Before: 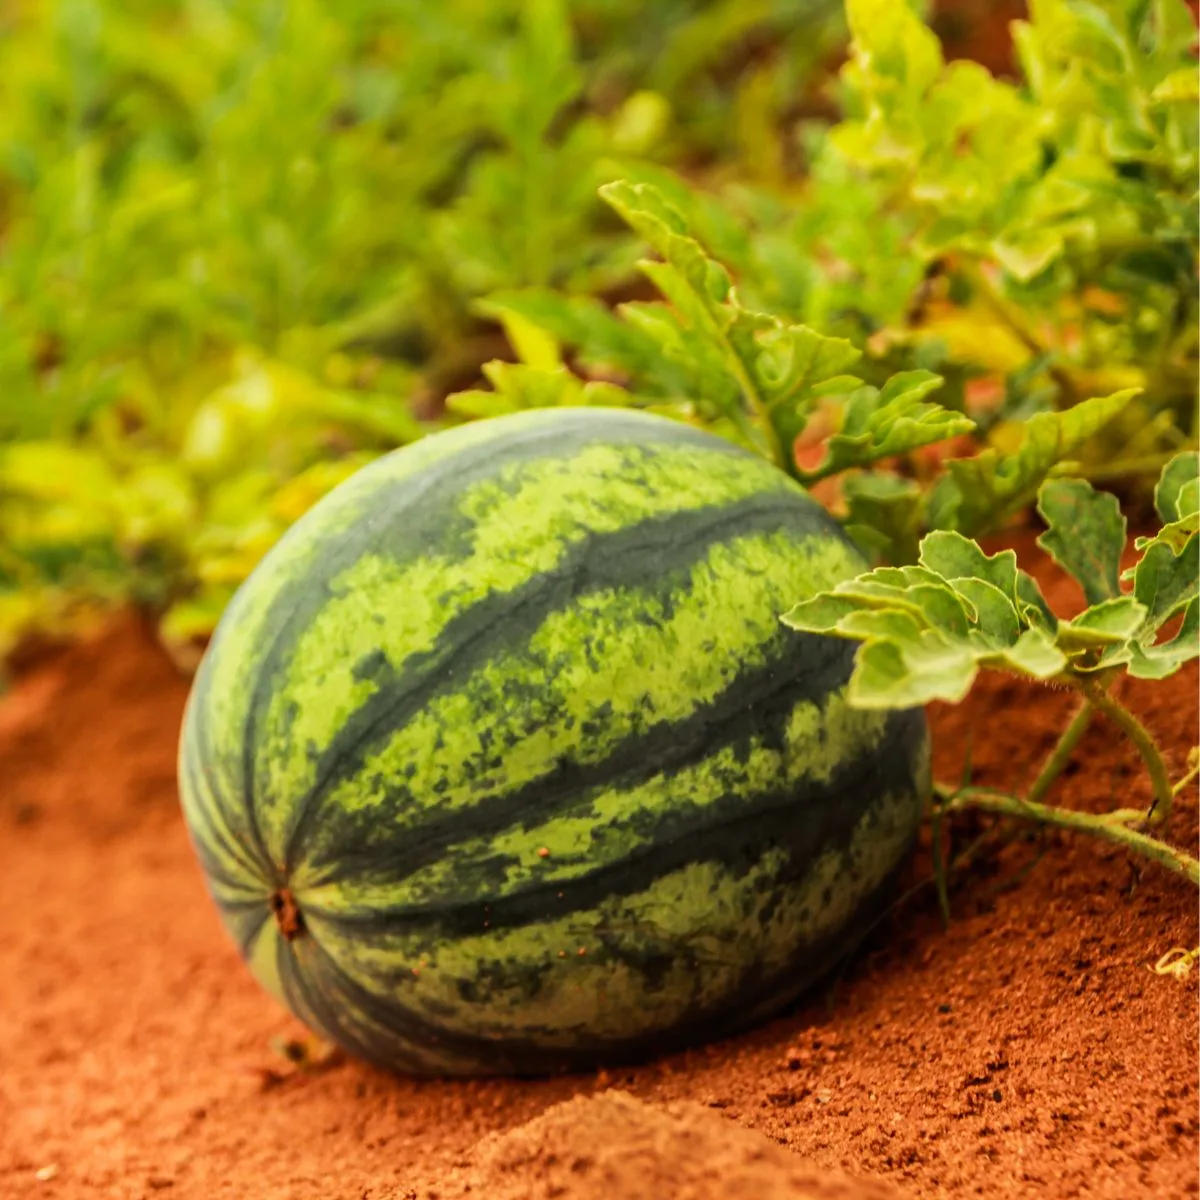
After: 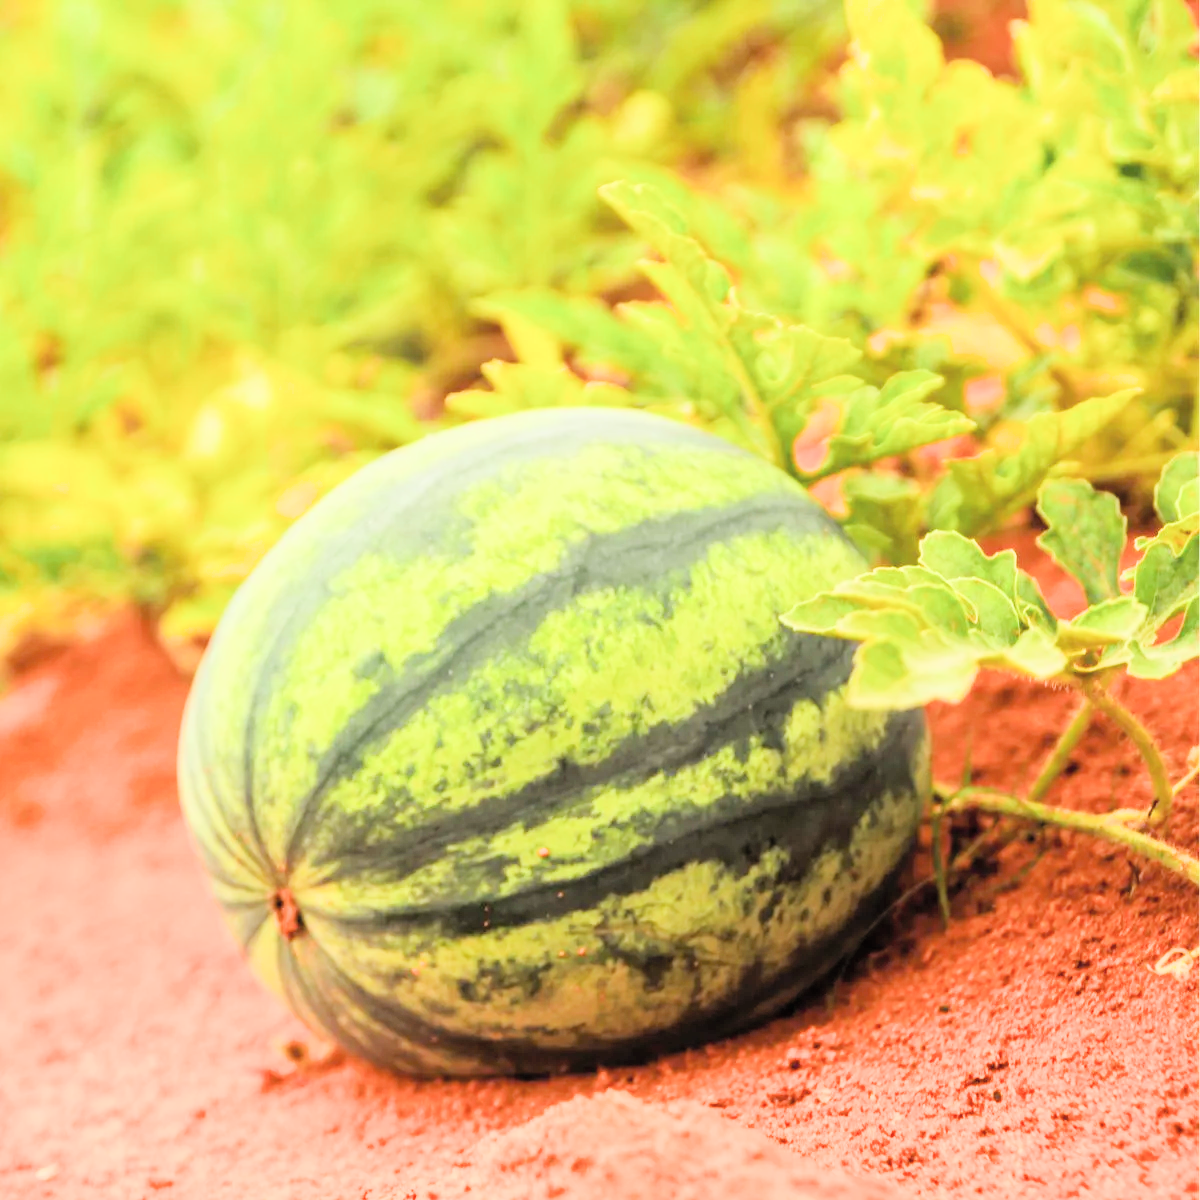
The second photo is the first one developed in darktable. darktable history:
exposure: black level correction 0, exposure 2.132 EV, compensate highlight preservation false
contrast brightness saturation: brightness 0.119
filmic rgb: black relative exposure -7.22 EV, white relative exposure 5.39 EV, hardness 3.02
color zones: curves: ch0 [(0.25, 0.5) (0.463, 0.627) (0.484, 0.637) (0.75, 0.5)]
